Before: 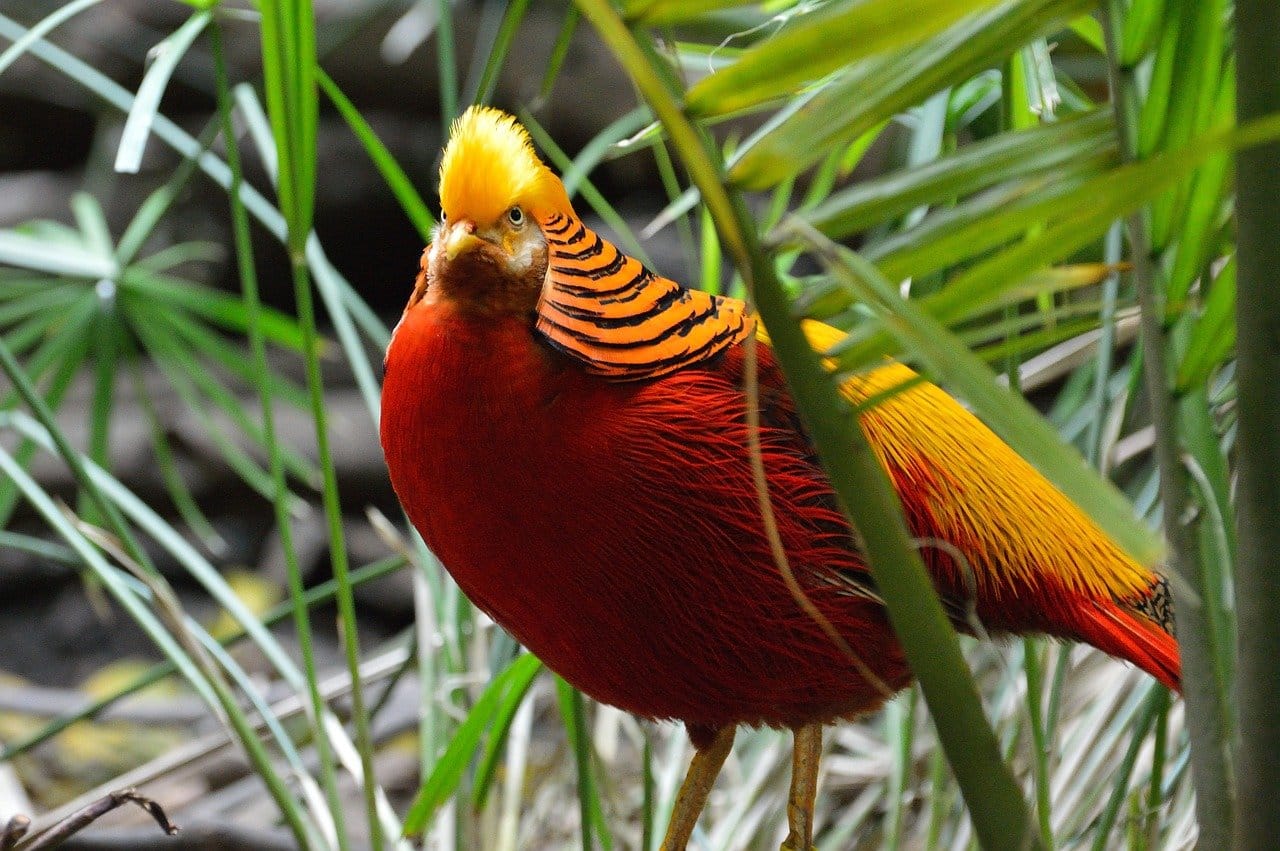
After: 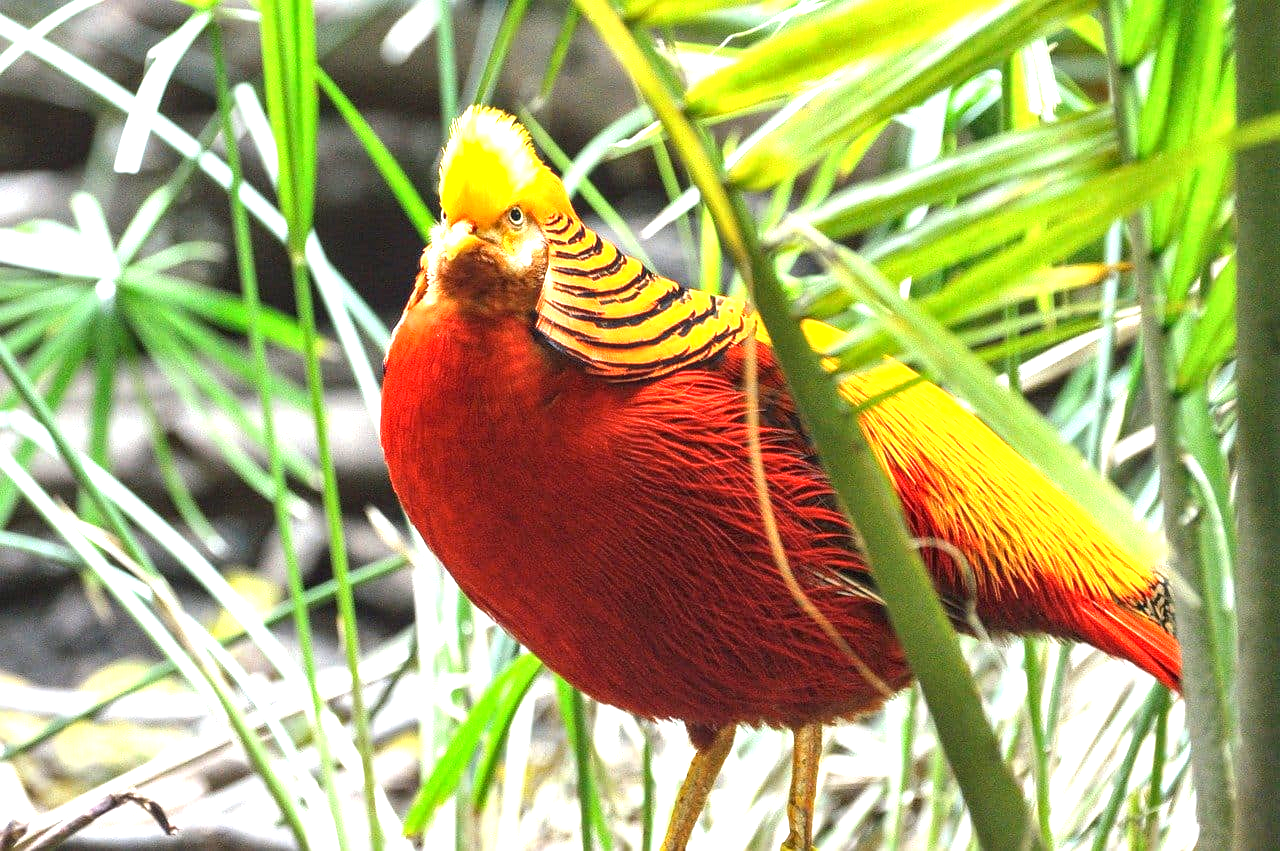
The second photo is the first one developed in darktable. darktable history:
exposure: black level correction 0, exposure 1.74 EV, compensate highlight preservation false
local contrast: on, module defaults
